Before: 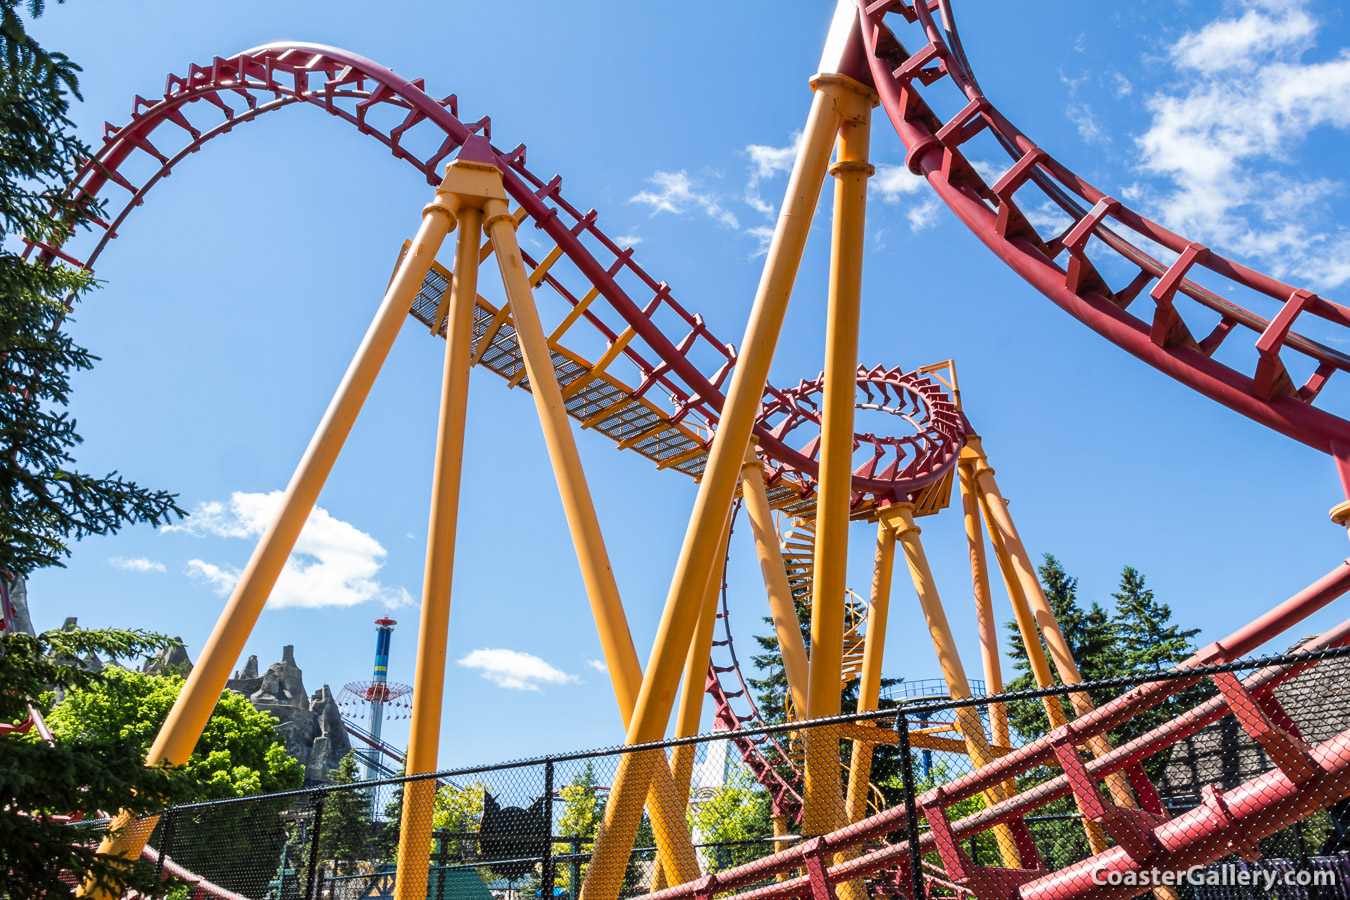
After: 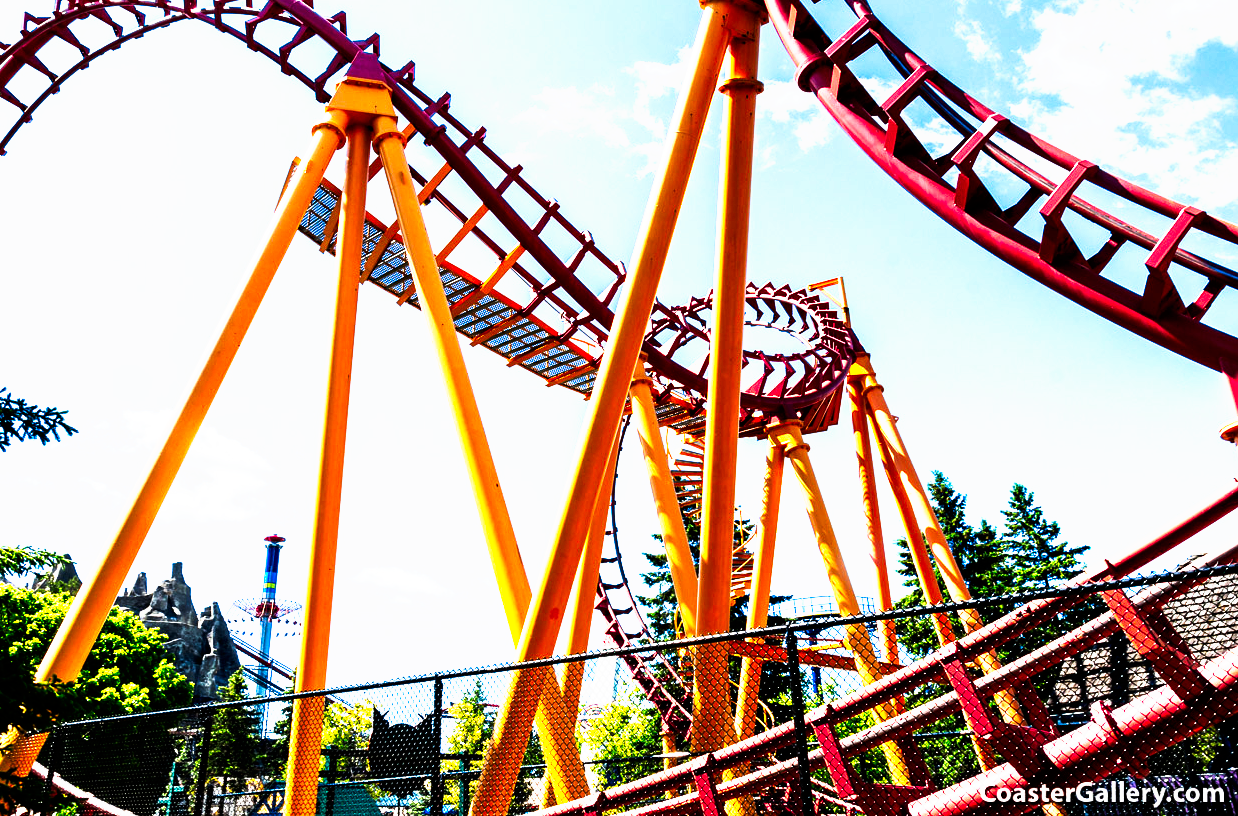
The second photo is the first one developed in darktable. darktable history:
tone curve: curves: ch0 [(0, 0) (0.003, 0) (0.011, 0) (0.025, 0) (0.044, 0.001) (0.069, 0.003) (0.1, 0.003) (0.136, 0.006) (0.177, 0.014) (0.224, 0.056) (0.277, 0.128) (0.335, 0.218) (0.399, 0.346) (0.468, 0.512) (0.543, 0.713) (0.623, 0.898) (0.709, 0.987) (0.801, 0.99) (0.898, 0.99) (1, 1)], preserve colors none
crop and rotate: left 8.262%, top 9.226%
